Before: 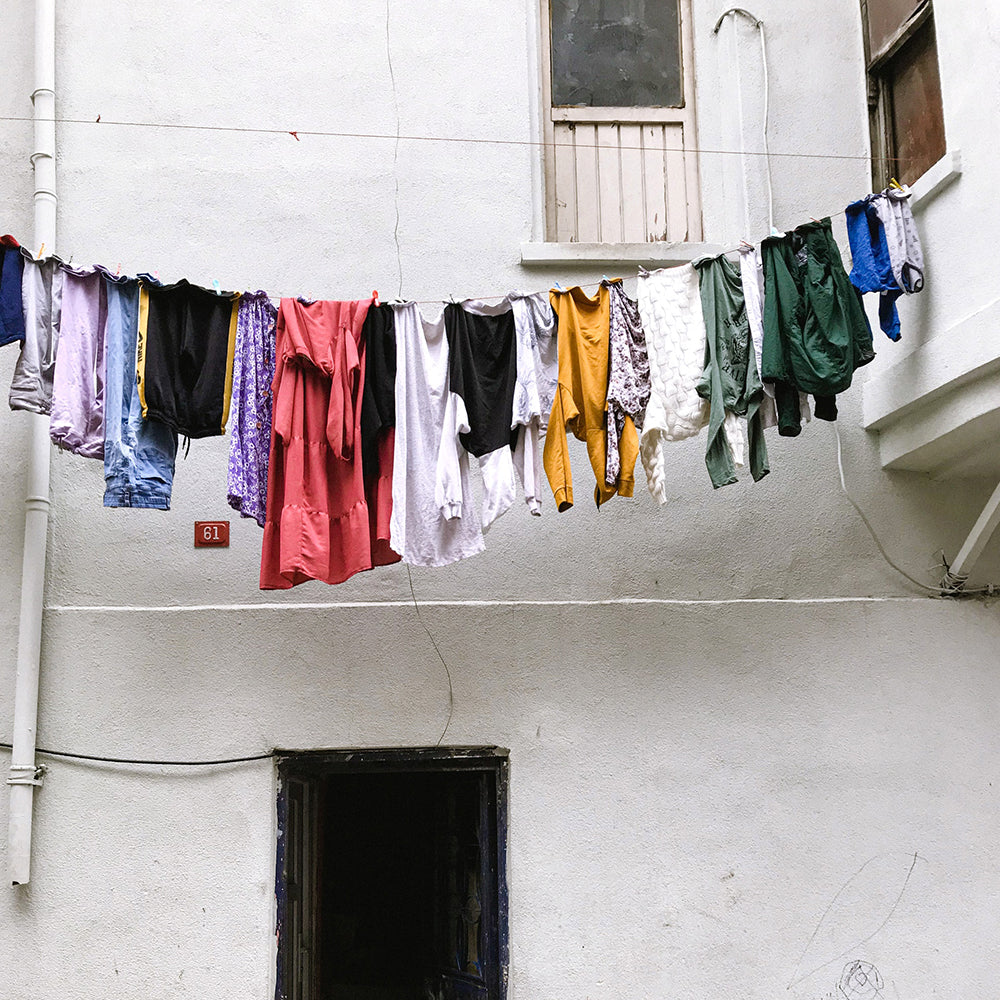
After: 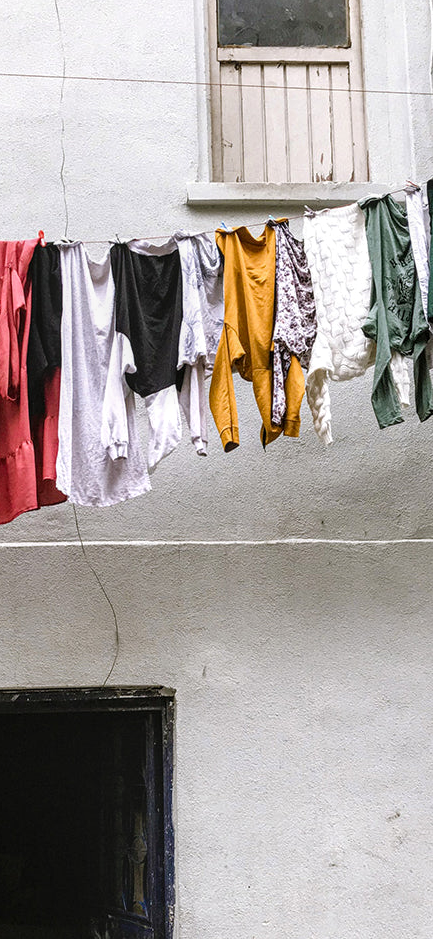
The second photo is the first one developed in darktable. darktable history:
white balance: emerald 1
crop: left 33.452%, top 6.025%, right 23.155%
local contrast: on, module defaults
